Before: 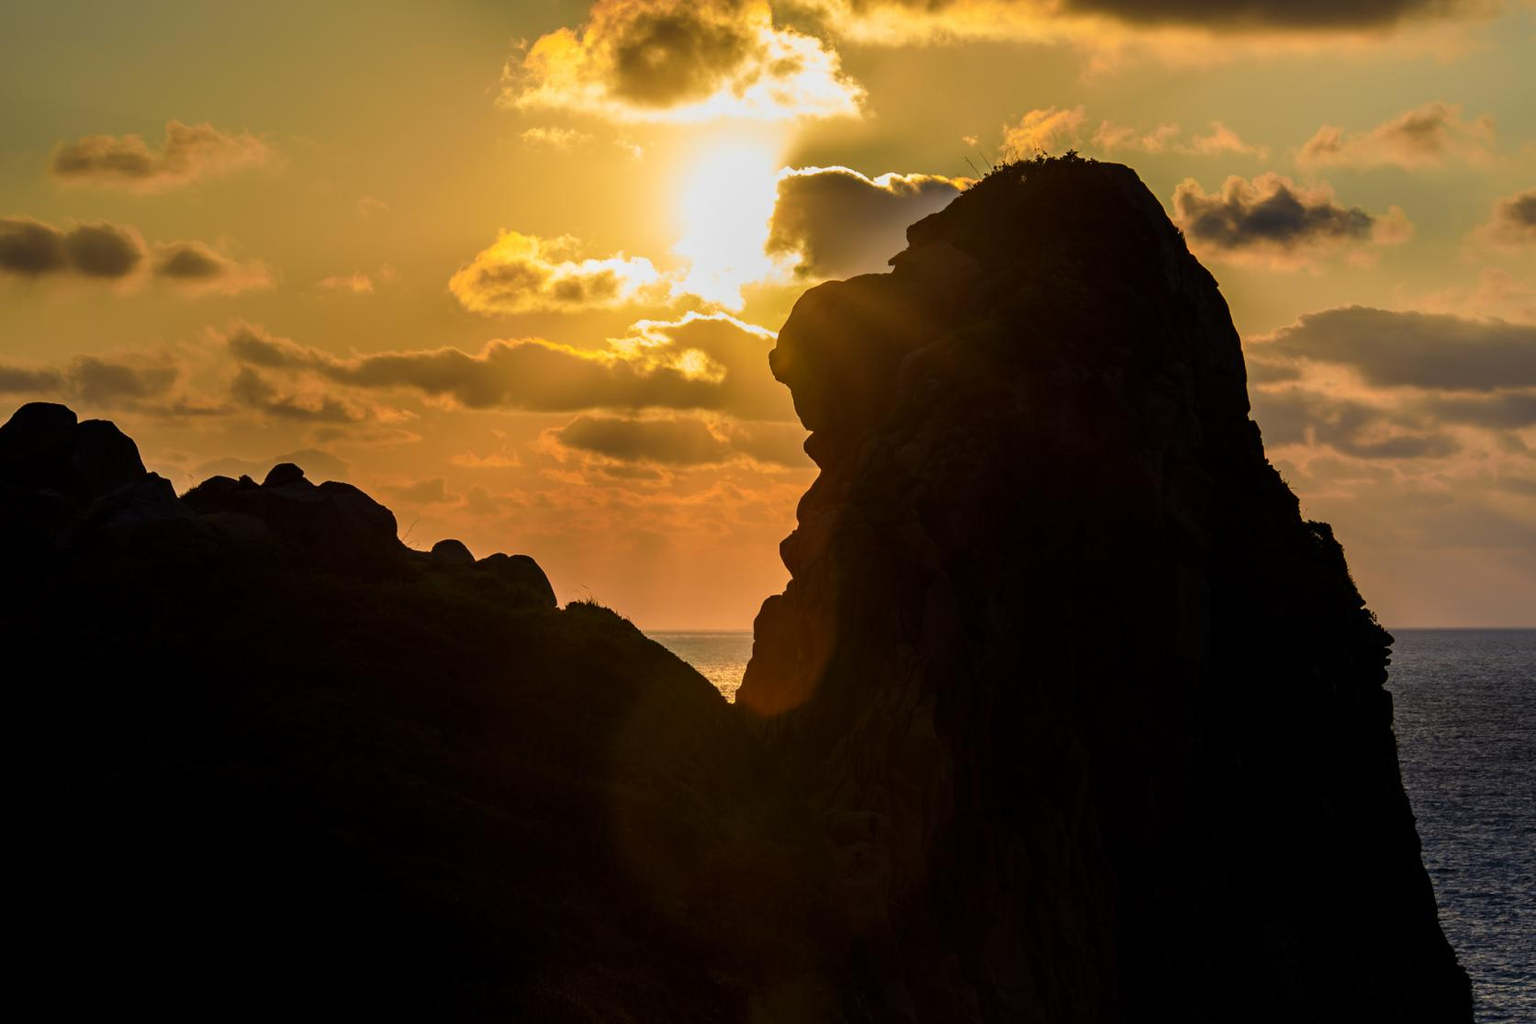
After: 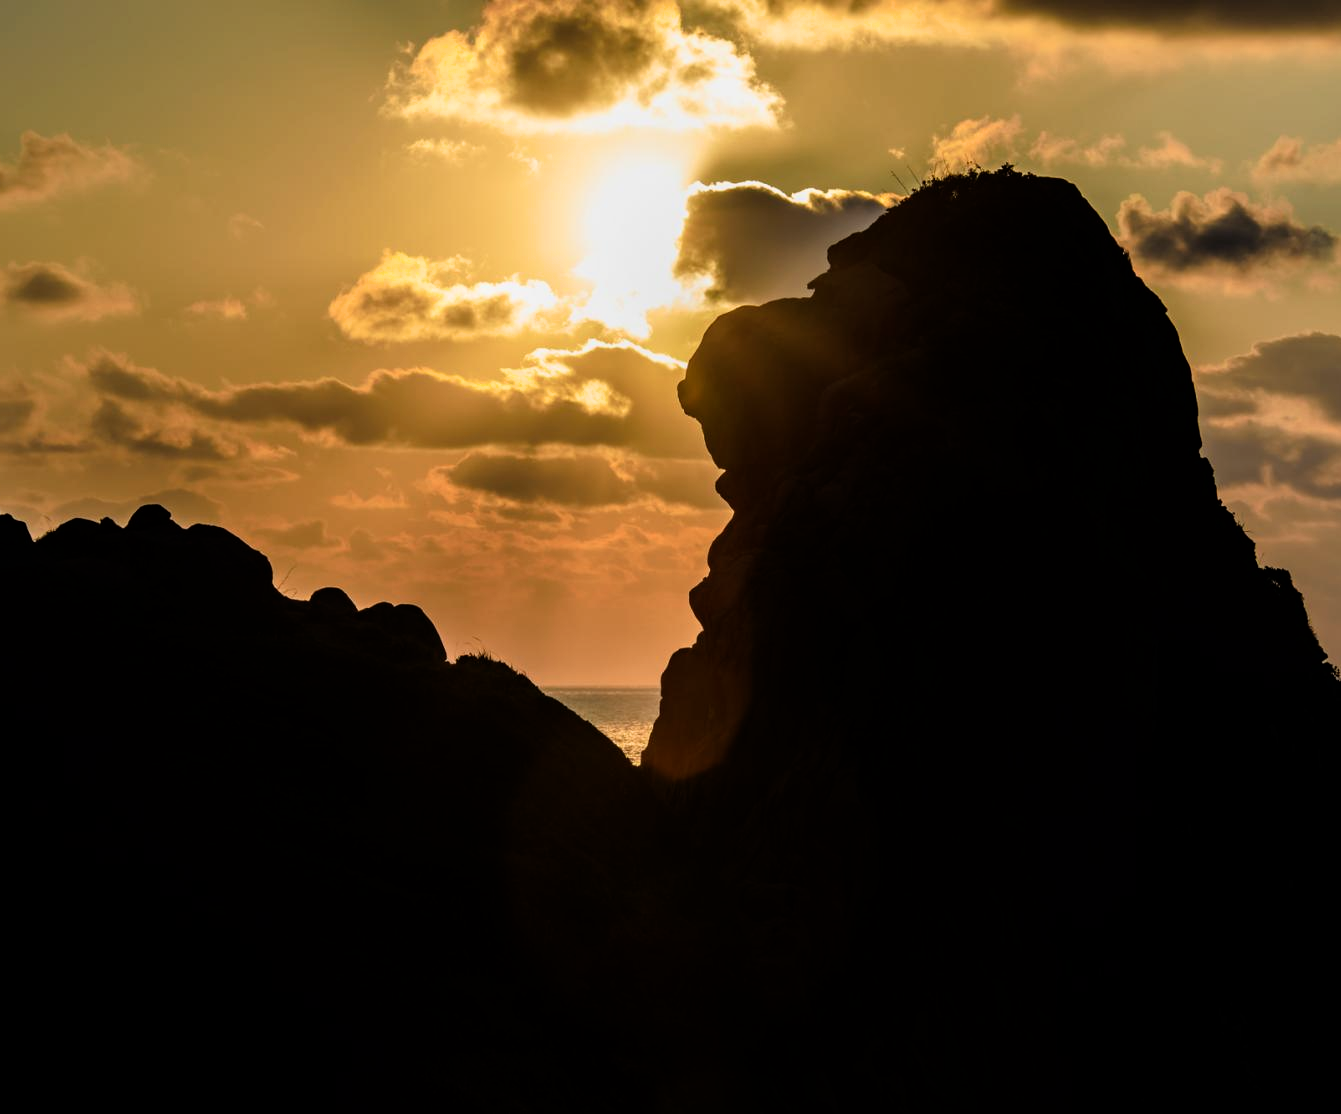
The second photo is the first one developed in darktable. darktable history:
exposure: exposure -0.242 EV, compensate highlight preservation false
filmic rgb: white relative exposure 2.34 EV, hardness 6.59
crop and rotate: left 9.597%, right 10.195%
